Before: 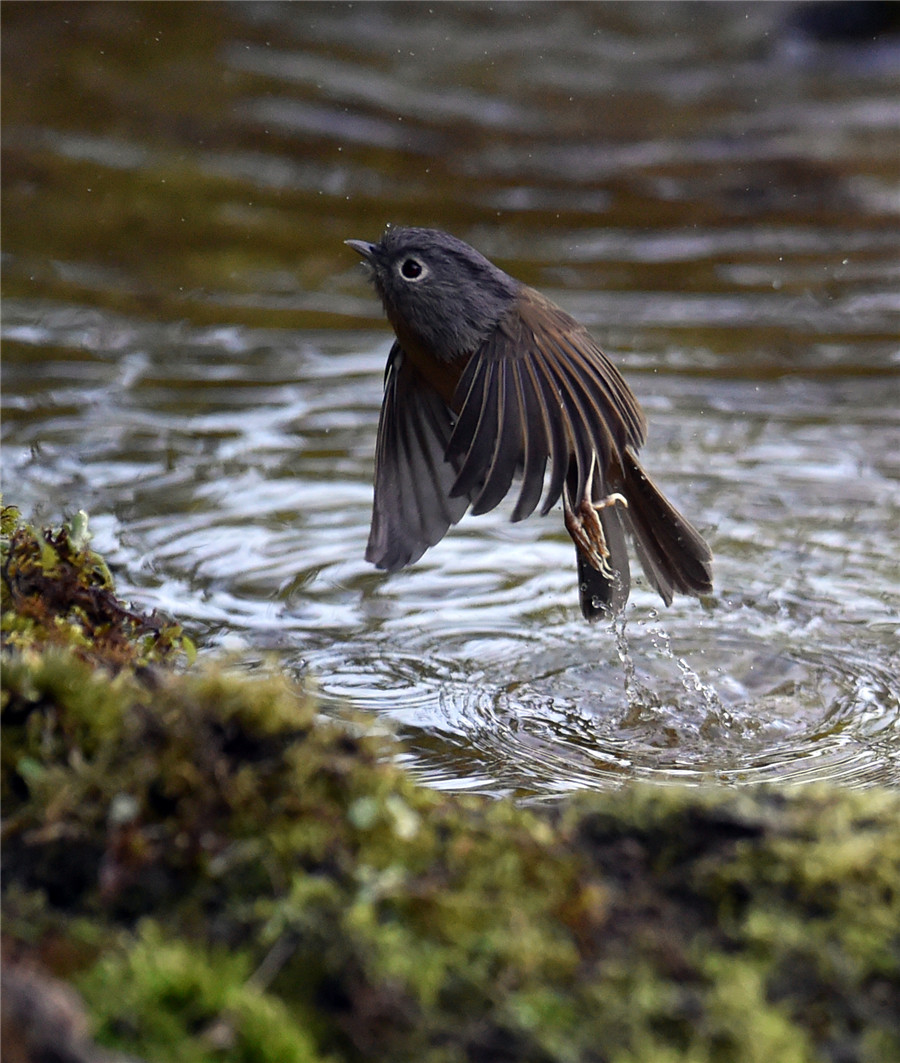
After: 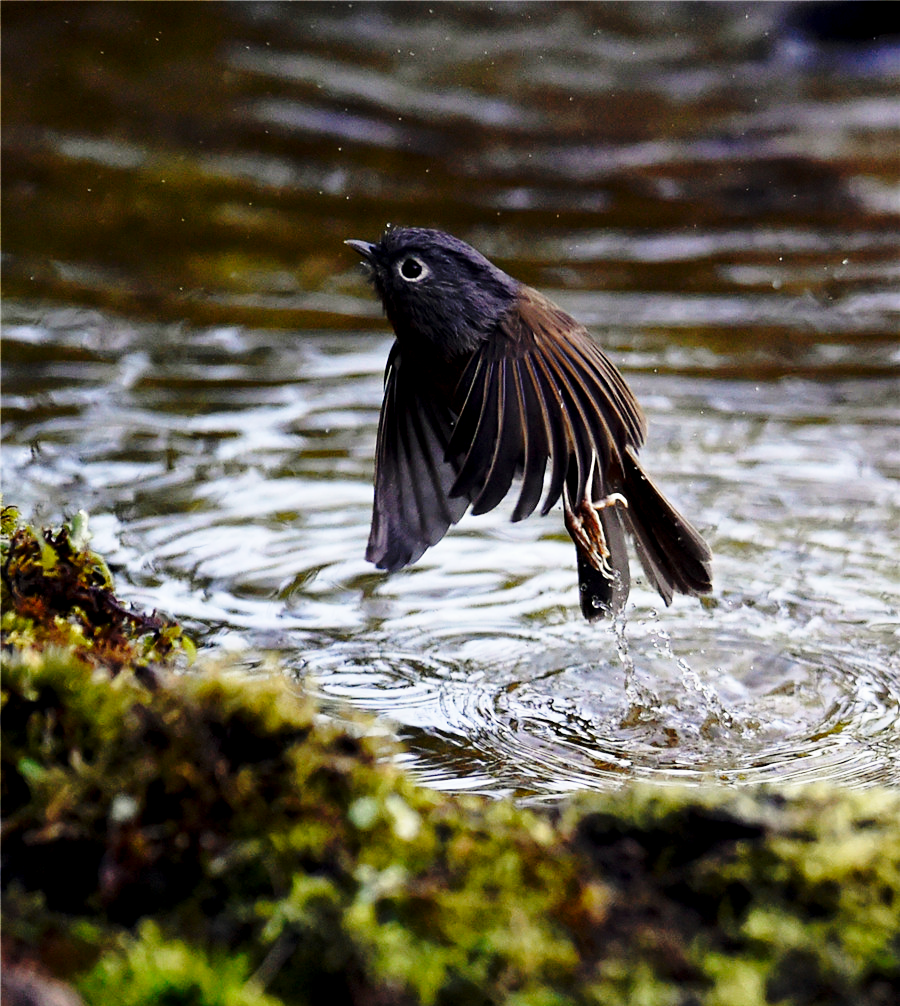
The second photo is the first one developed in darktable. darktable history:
crop and rotate: top 0.012%, bottom 5.261%
base curve: curves: ch0 [(0, 0) (0.04, 0.03) (0.133, 0.232) (0.448, 0.748) (0.843, 0.968) (1, 1)], preserve colors none
exposure: black level correction 0.009, exposure -0.167 EV, compensate highlight preservation false
sharpen: radius 5.333, amount 0.315, threshold 26.018
